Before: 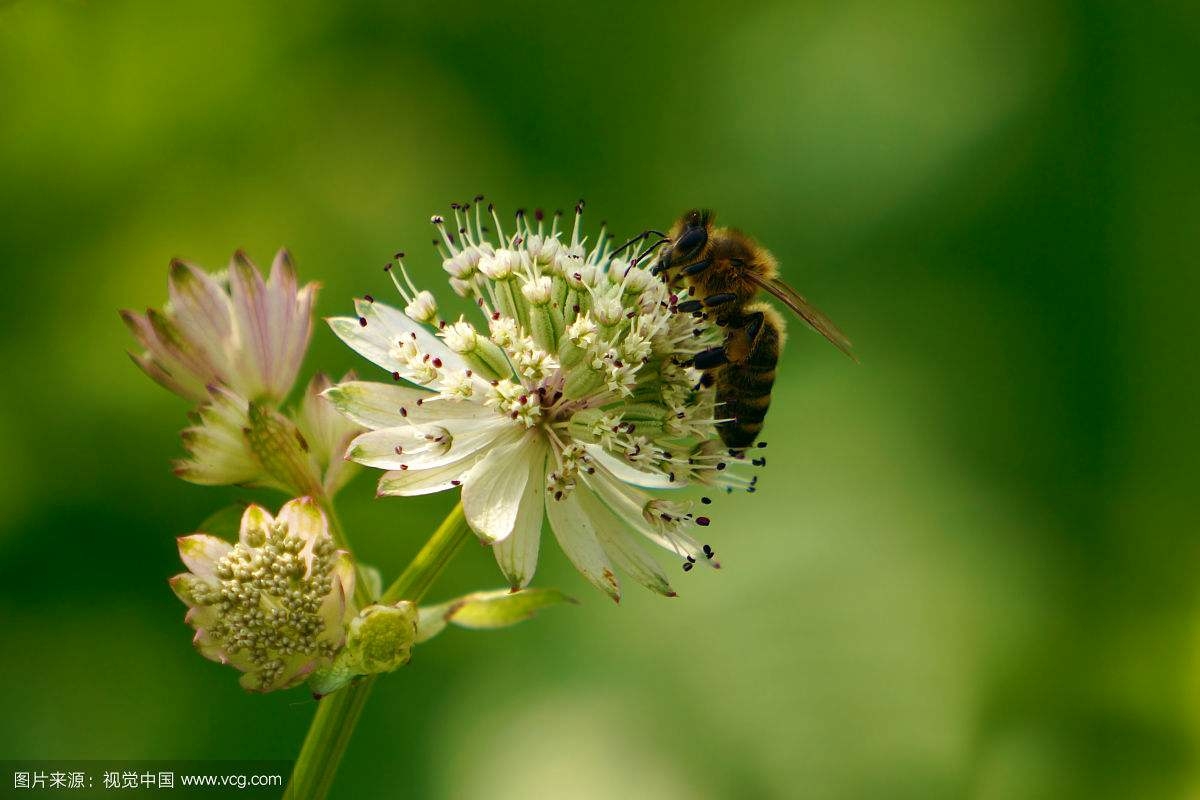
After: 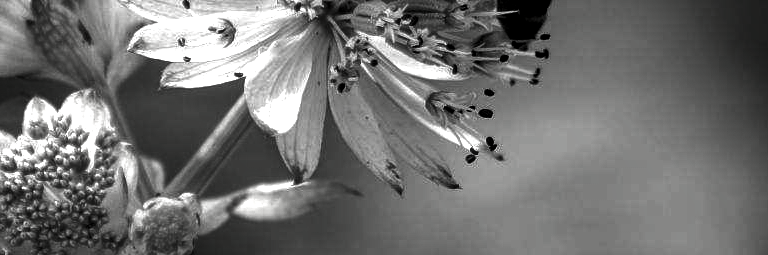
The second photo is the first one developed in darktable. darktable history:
contrast brightness saturation: contrast -0.026, brightness -0.581, saturation -0.99
crop: left 18.09%, top 51.064%, right 17.27%, bottom 16.883%
local contrast: on, module defaults
exposure: exposure 0.698 EV, compensate highlight preservation false
